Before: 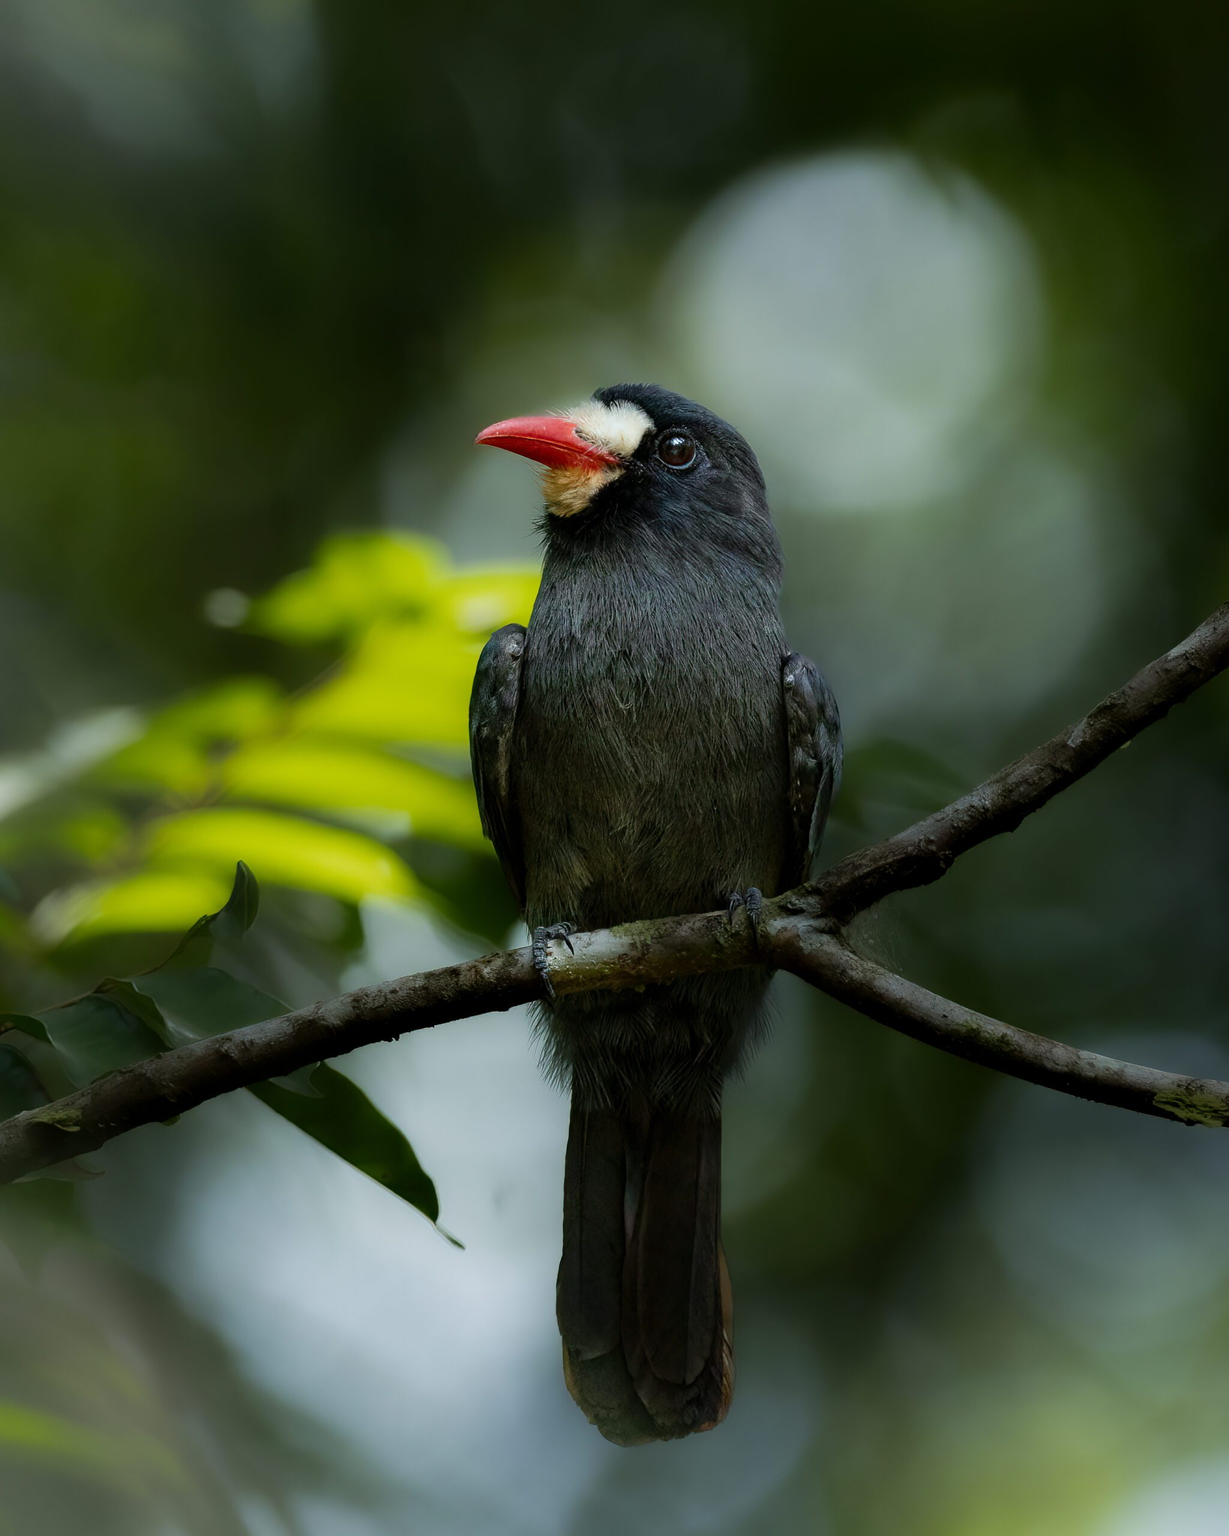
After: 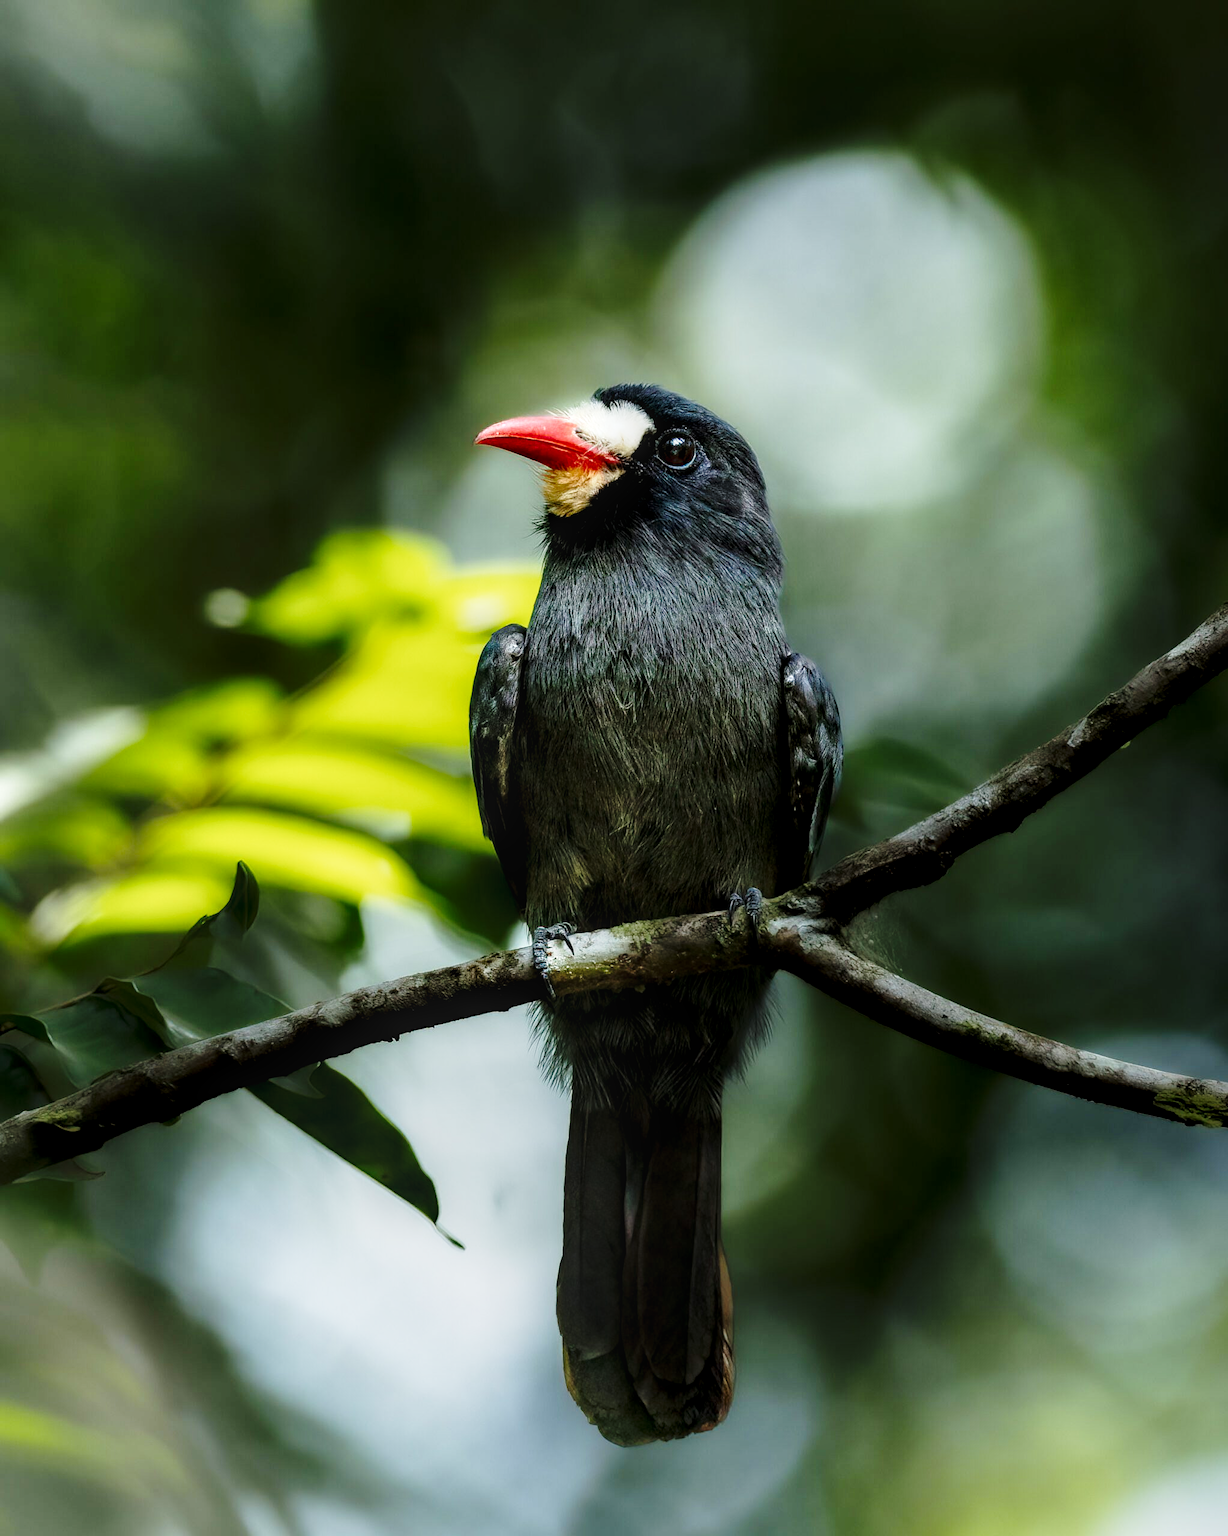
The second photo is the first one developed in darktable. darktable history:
contrast equalizer: y [[0.439, 0.44, 0.442, 0.457, 0.493, 0.498], [0.5 ×6], [0.5 ×6], [0 ×6], [0 ×6]], mix -0.992
local contrast: on, module defaults
base curve: curves: ch0 [(0, 0) (0.028, 0.03) (0.121, 0.232) (0.46, 0.748) (0.859, 0.968) (1, 1)], preserve colors none
